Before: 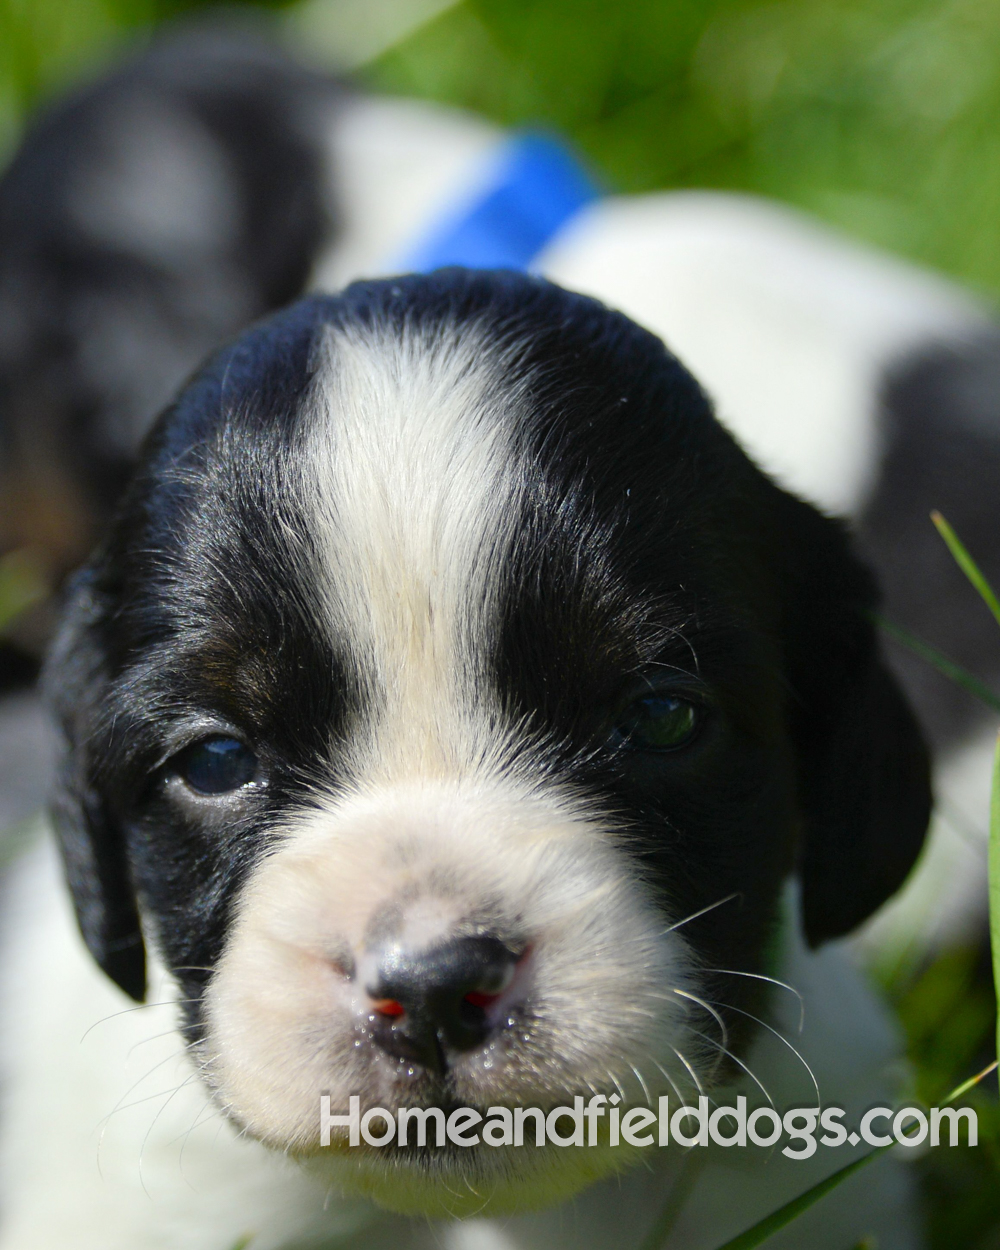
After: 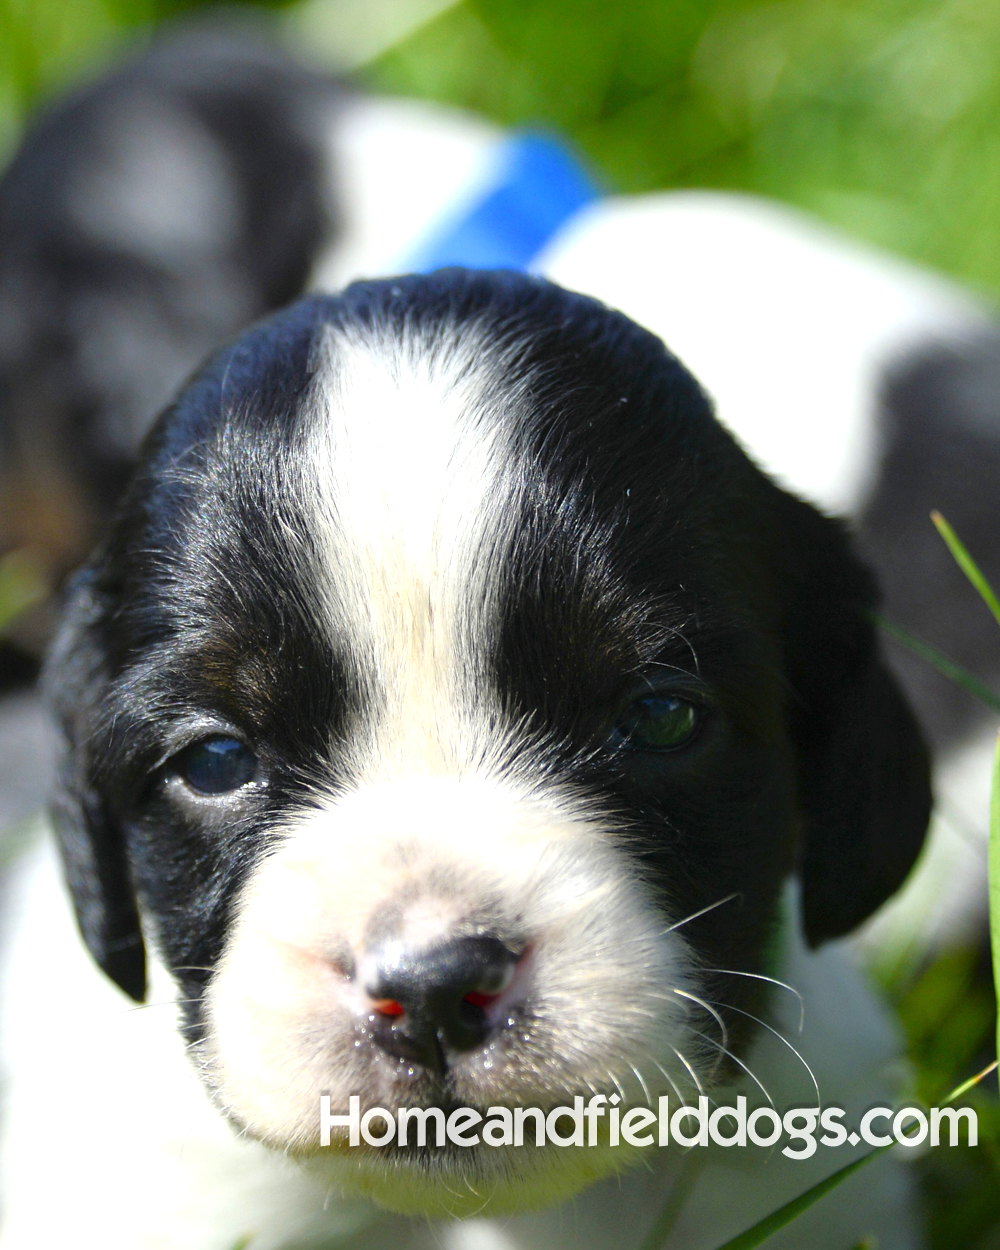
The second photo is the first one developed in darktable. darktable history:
exposure: exposure 0.661 EV, compensate highlight preservation false
